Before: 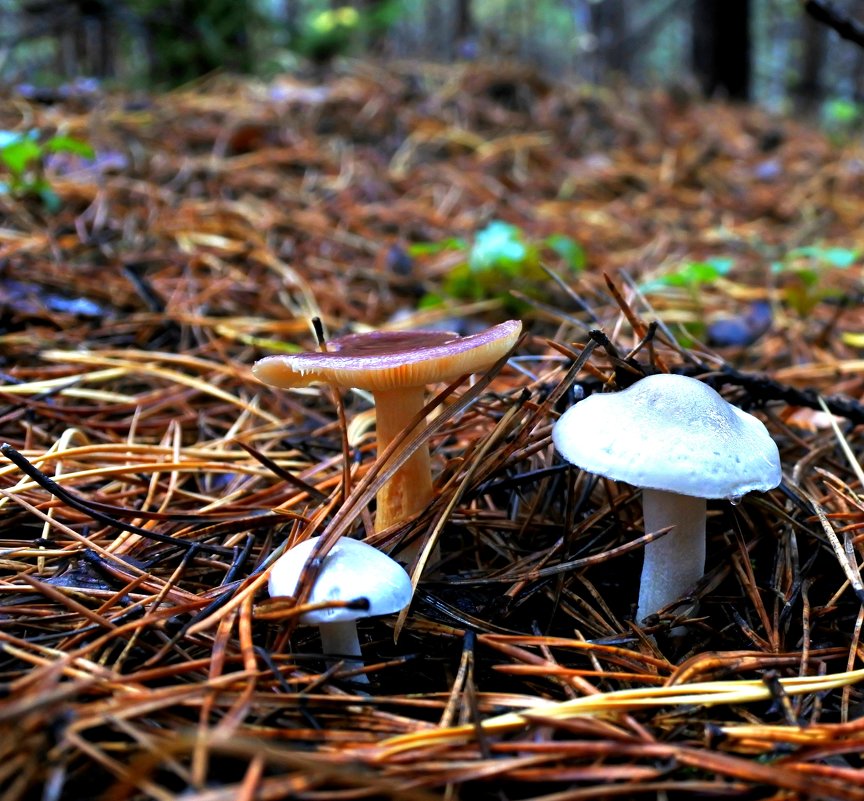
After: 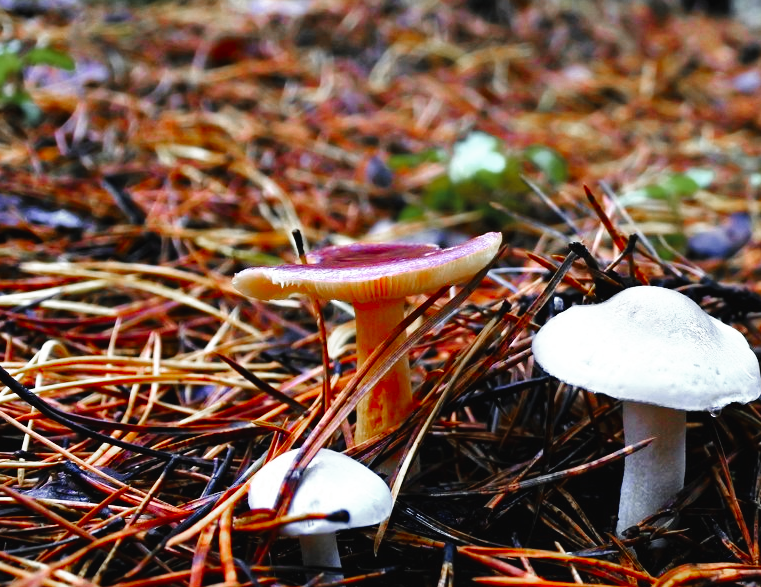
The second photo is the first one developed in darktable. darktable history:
color zones: curves: ch0 [(0, 0.48) (0.209, 0.398) (0.305, 0.332) (0.429, 0.493) (0.571, 0.5) (0.714, 0.5) (0.857, 0.5) (1, 0.48)]; ch1 [(0, 0.736) (0.143, 0.625) (0.225, 0.371) (0.429, 0.256) (0.571, 0.241) (0.714, 0.213) (0.857, 0.48) (1, 0.736)]; ch2 [(0, 0.448) (0.143, 0.498) (0.286, 0.5) (0.429, 0.5) (0.571, 0.5) (0.714, 0.5) (0.857, 0.5) (1, 0.448)]
tone curve: curves: ch0 [(0, 0.023) (0.1, 0.084) (0.184, 0.168) (0.45, 0.54) (0.57, 0.683) (0.722, 0.825) (0.877, 0.948) (1, 1)]; ch1 [(0, 0) (0.414, 0.395) (0.453, 0.437) (0.502, 0.509) (0.521, 0.519) (0.573, 0.568) (0.618, 0.61) (0.654, 0.642) (1, 1)]; ch2 [(0, 0) (0.421, 0.43) (0.45, 0.463) (0.492, 0.504) (0.511, 0.519) (0.557, 0.557) (0.602, 0.605) (1, 1)], preserve colors none
crop and rotate: left 2.389%, top 11.071%, right 9.528%, bottom 15.585%
